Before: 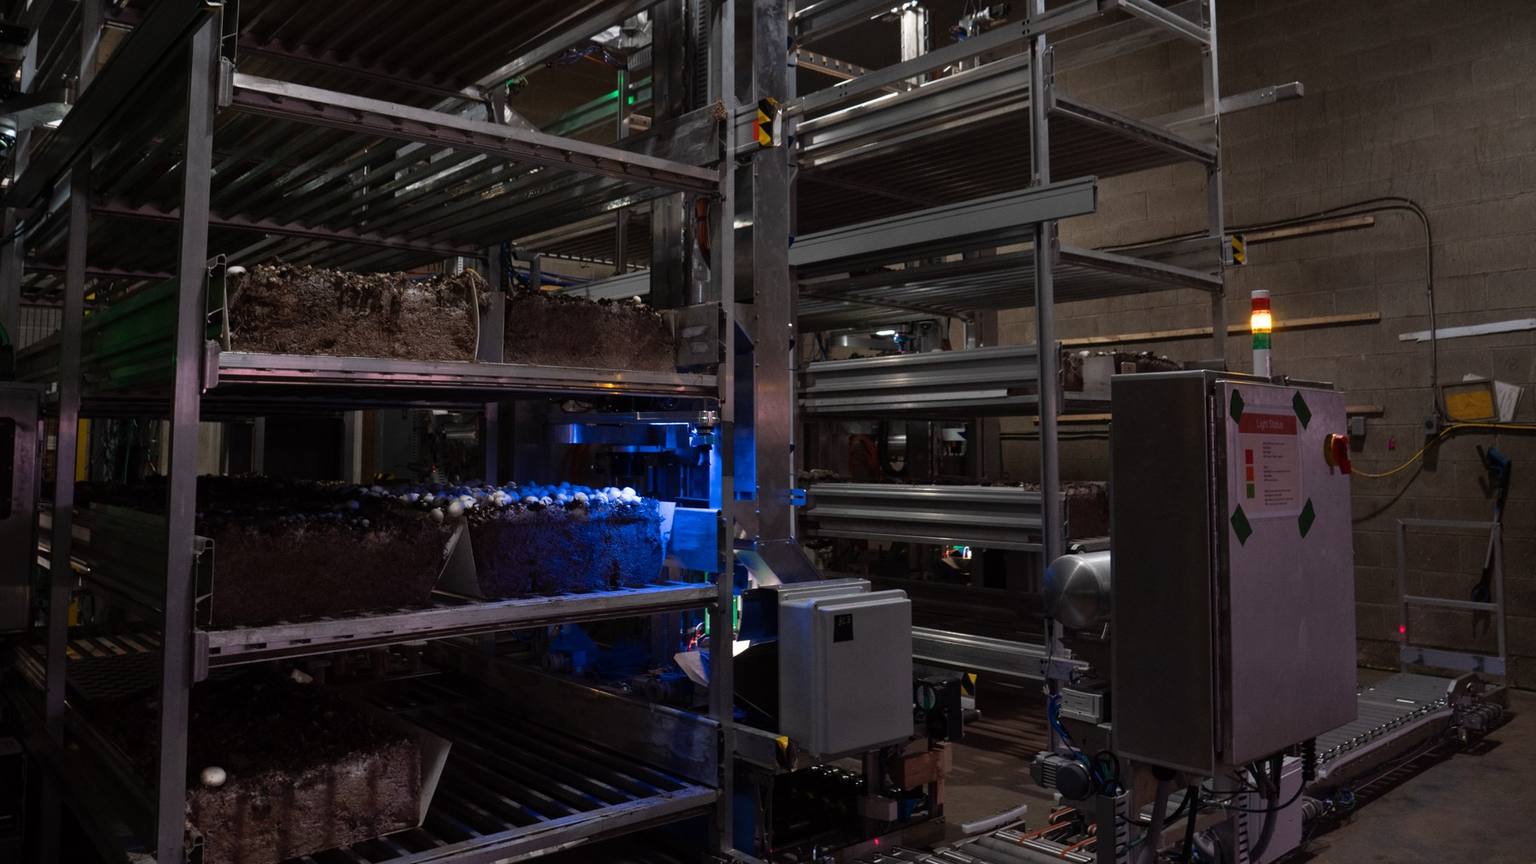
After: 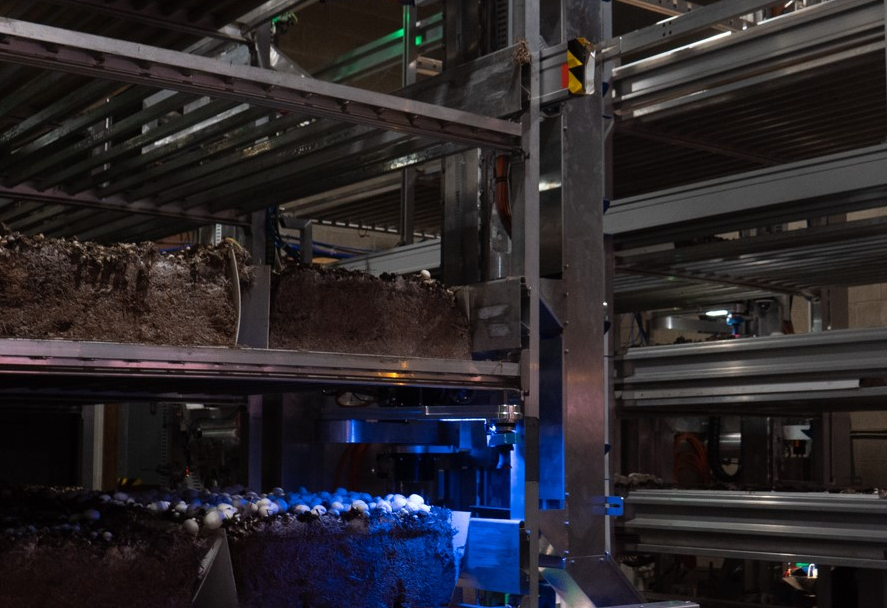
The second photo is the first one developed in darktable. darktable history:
crop: left 17.835%, top 7.675%, right 32.881%, bottom 32.213%
